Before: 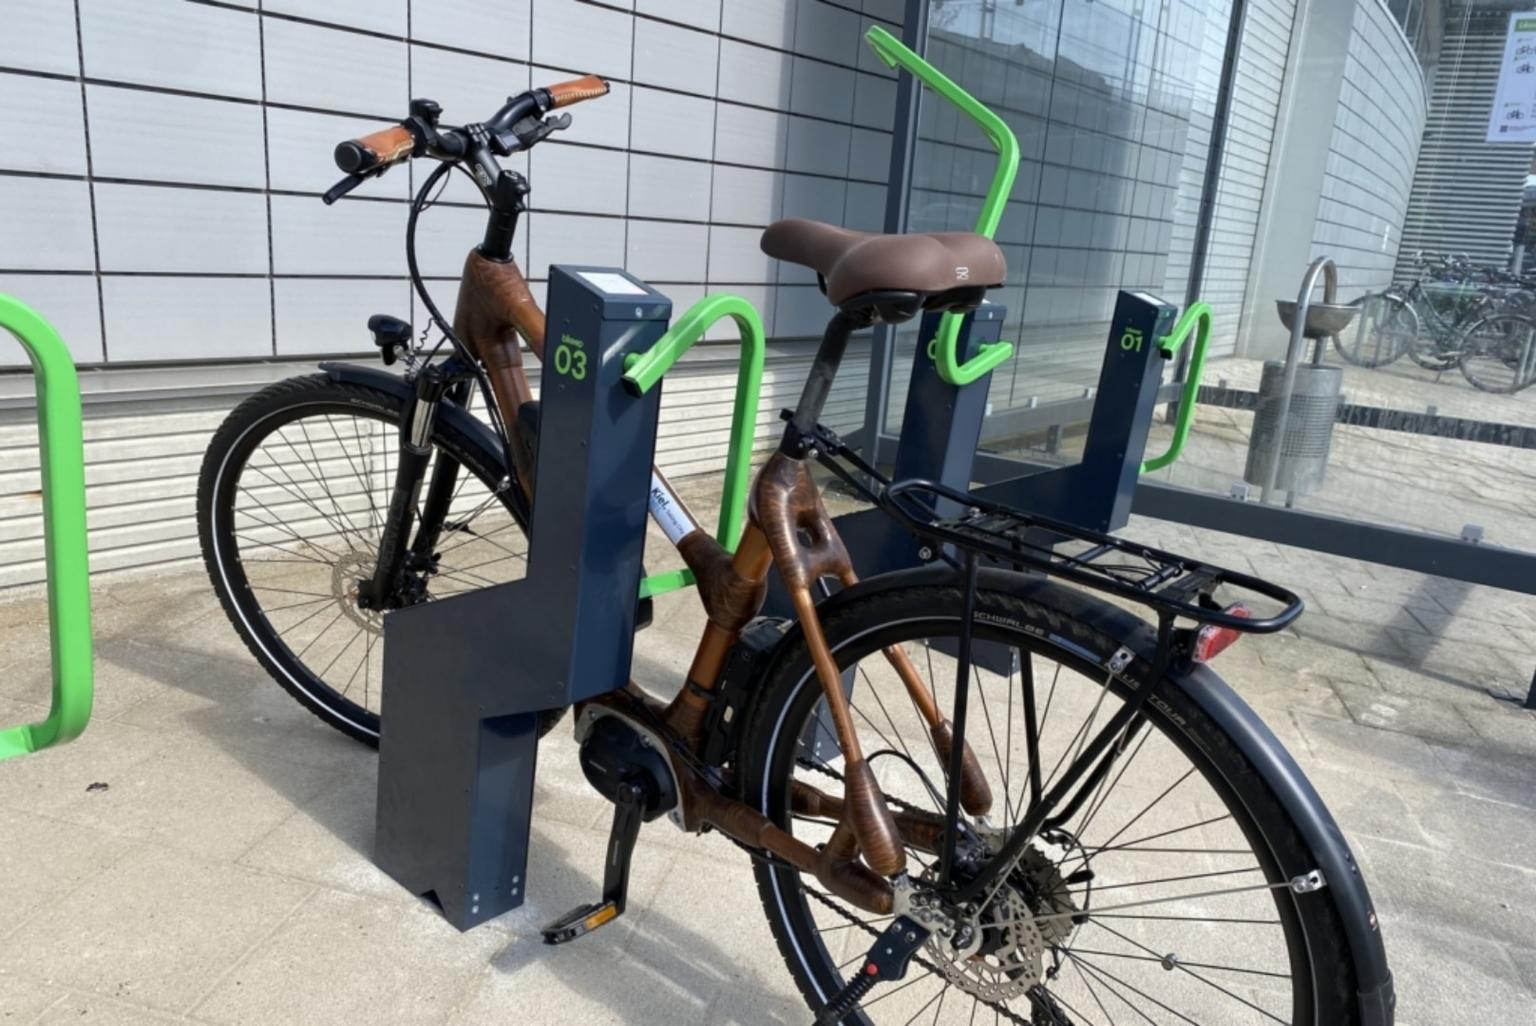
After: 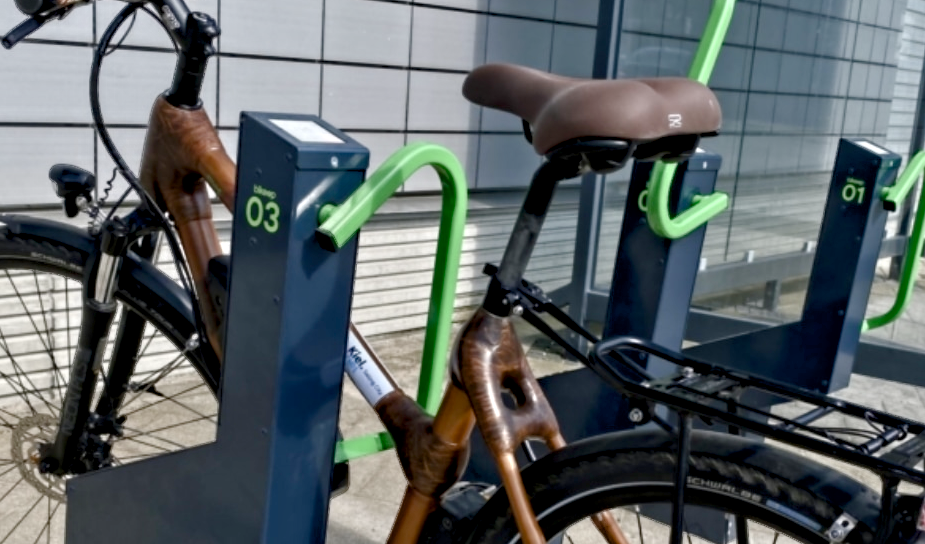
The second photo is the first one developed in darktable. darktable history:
crop: left 20.932%, top 15.471%, right 21.848%, bottom 34.081%
contrast equalizer: y [[0.511, 0.558, 0.631, 0.632, 0.559, 0.512], [0.5 ×6], [0.507, 0.559, 0.627, 0.644, 0.647, 0.647], [0 ×6], [0 ×6]]
color balance rgb: shadows lift › chroma 1%, shadows lift › hue 113°, highlights gain › chroma 0.2%, highlights gain › hue 333°, perceptual saturation grading › global saturation 20%, perceptual saturation grading › highlights -50%, perceptual saturation grading › shadows 25%, contrast -10%
